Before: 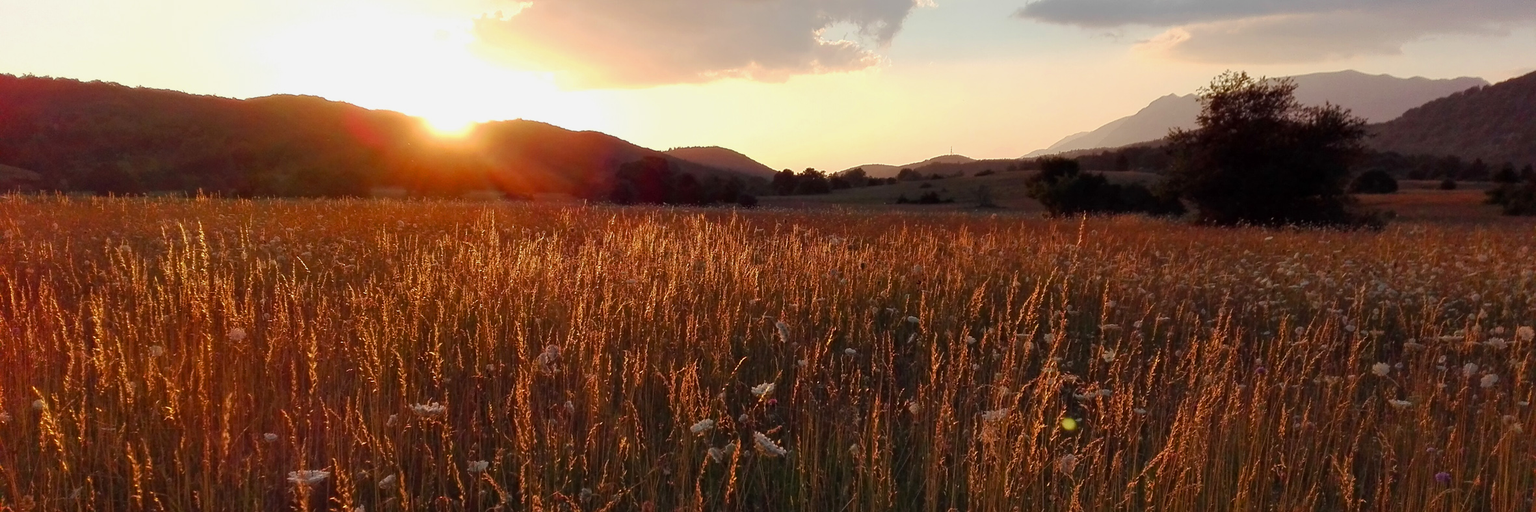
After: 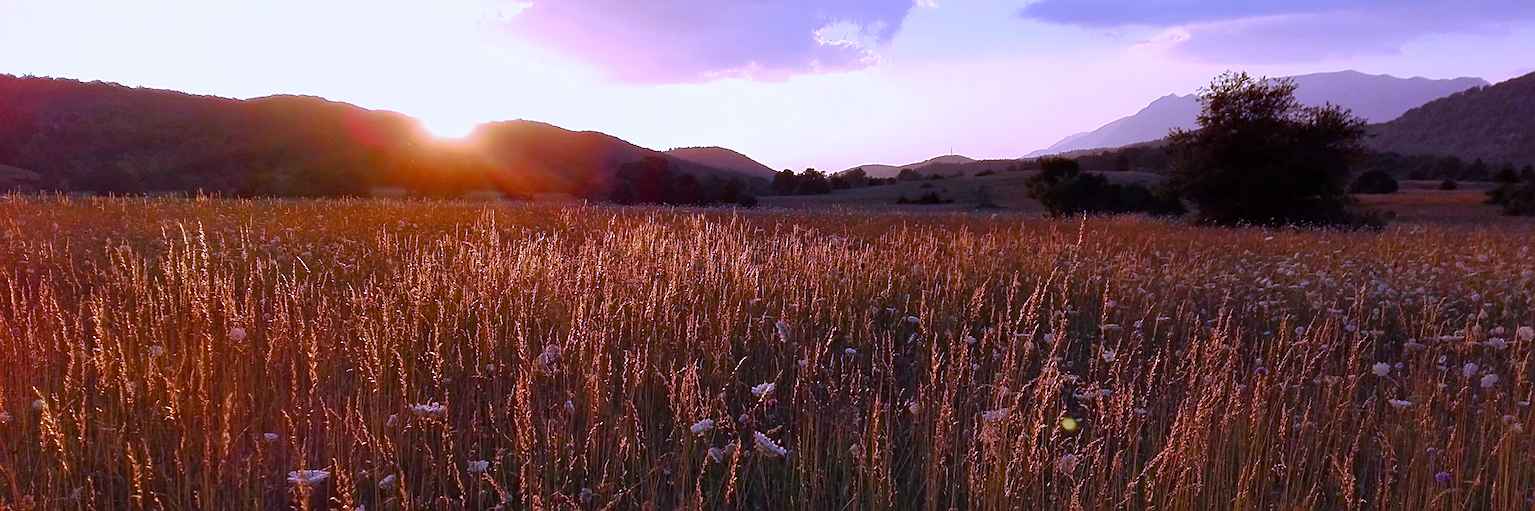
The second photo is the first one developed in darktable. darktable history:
sharpen: on, module defaults
white balance: red 0.98, blue 1.61
